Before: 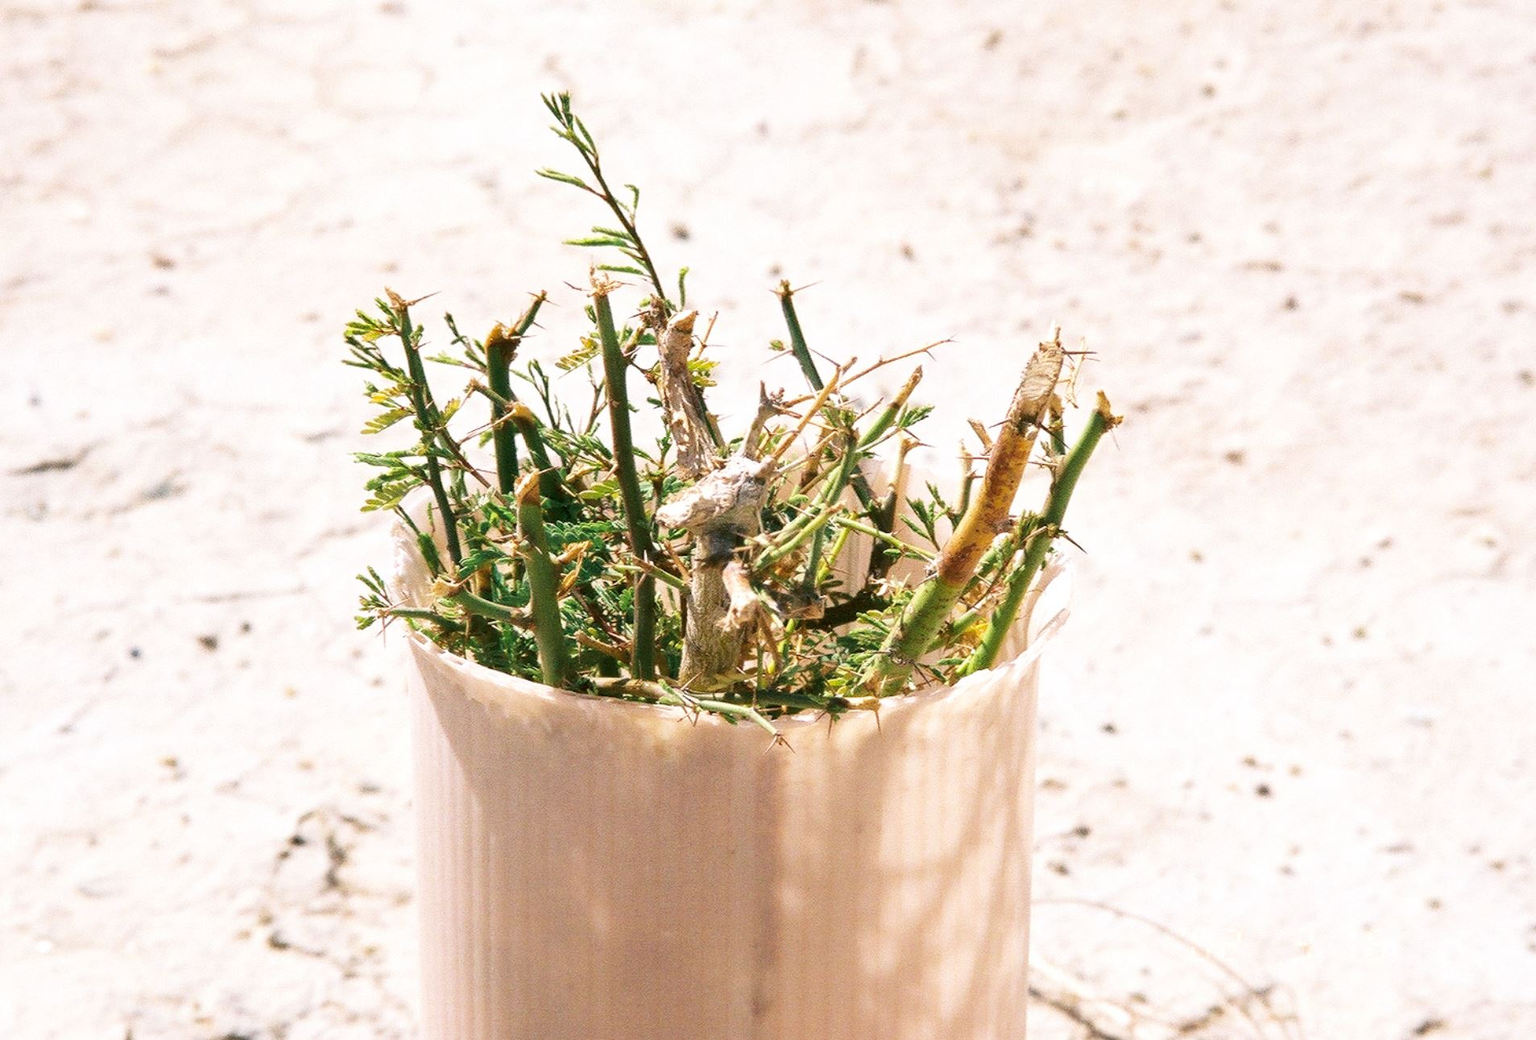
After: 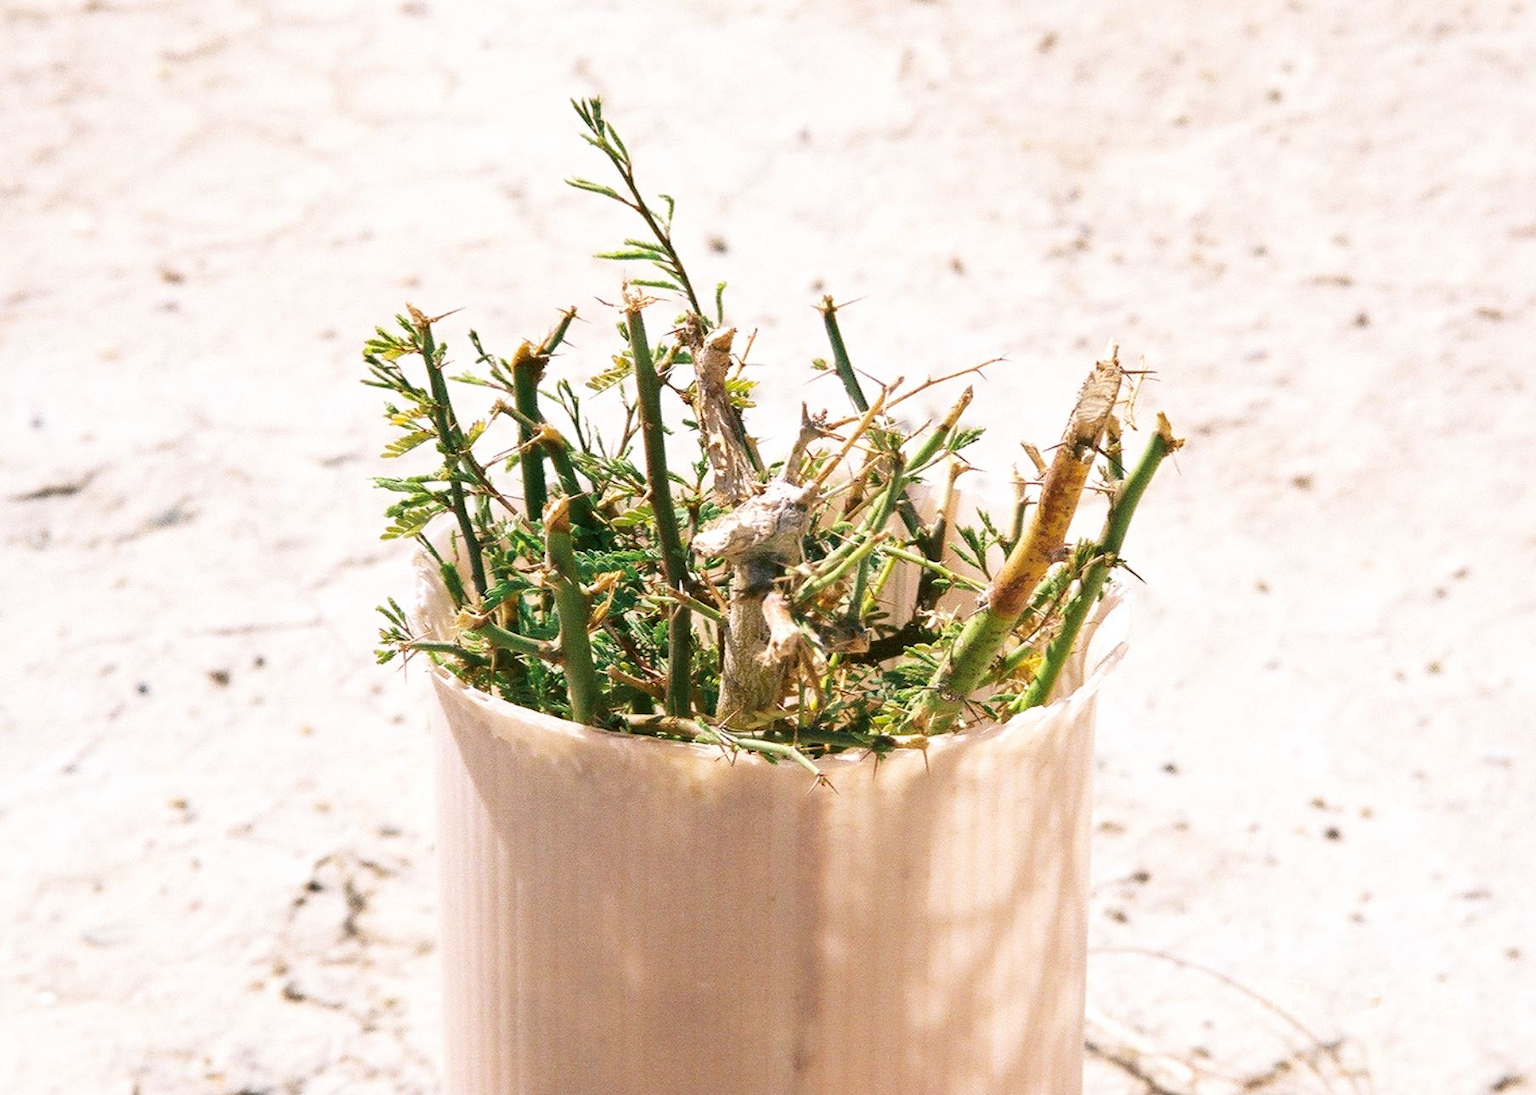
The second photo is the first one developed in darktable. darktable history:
crop and rotate: left 0%, right 5.19%
